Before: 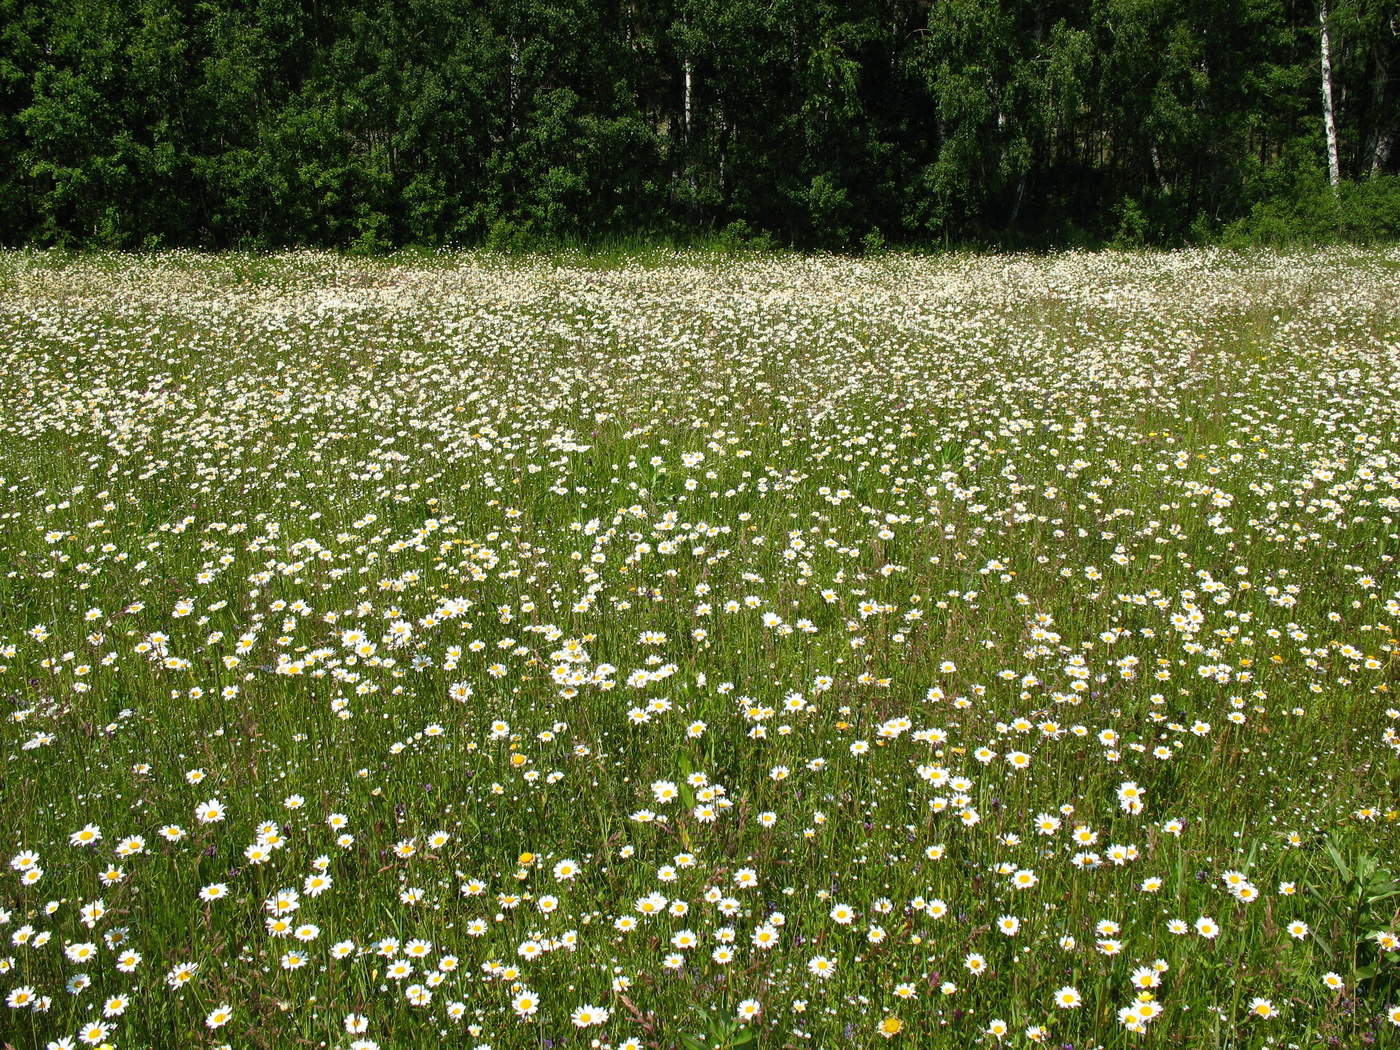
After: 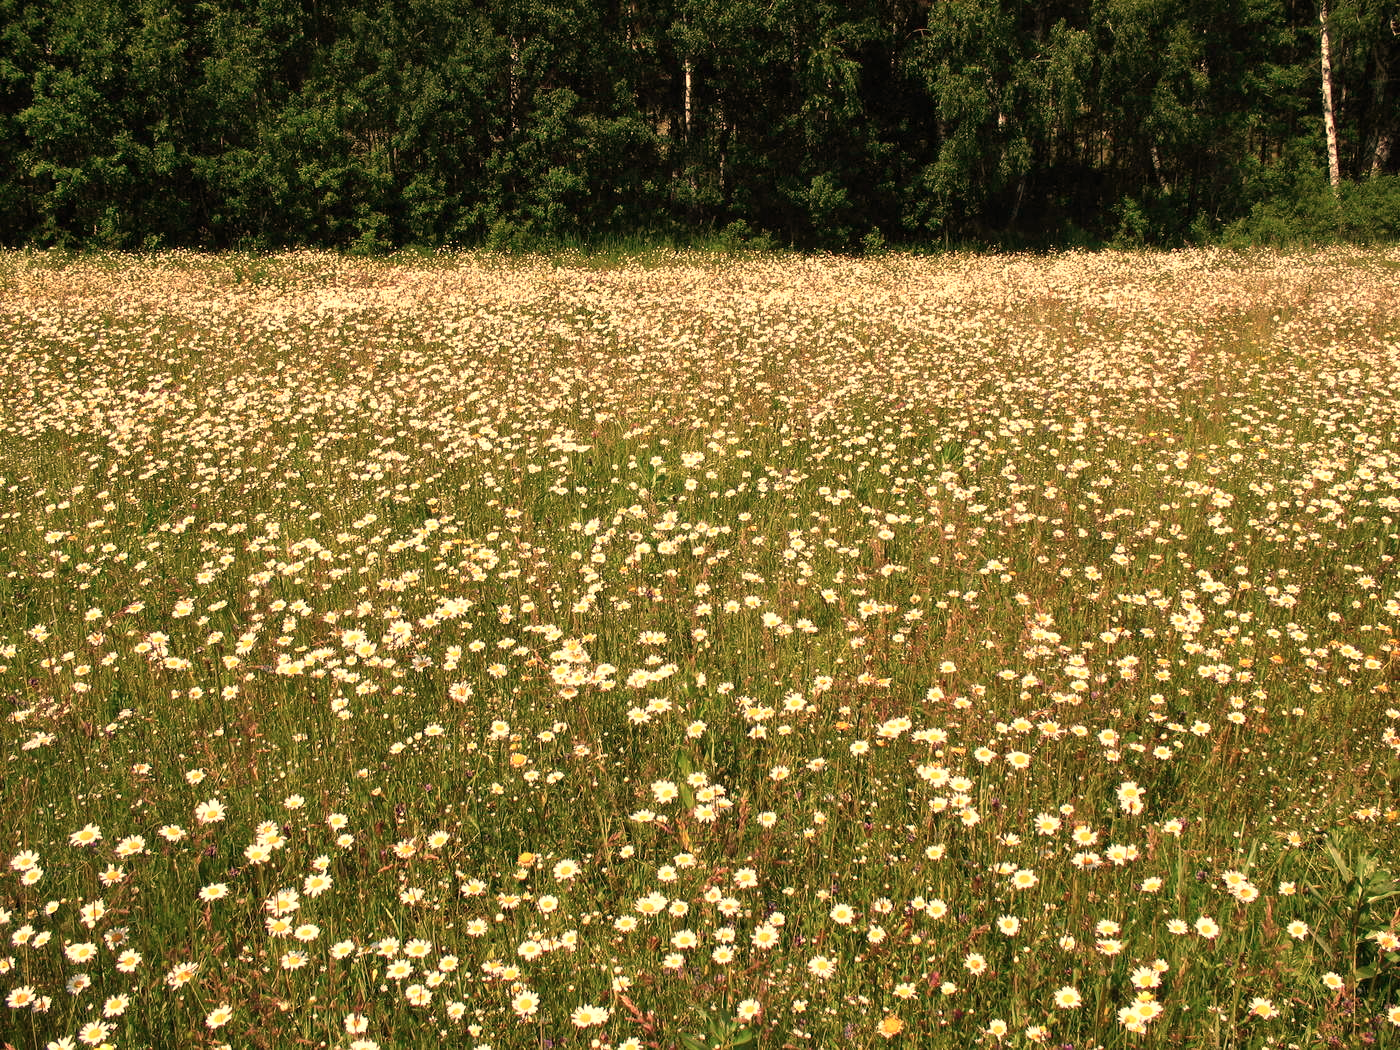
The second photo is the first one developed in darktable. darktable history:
white balance: red 1.467, blue 0.684
color correction: highlights a* -11.71, highlights b* -15.58
